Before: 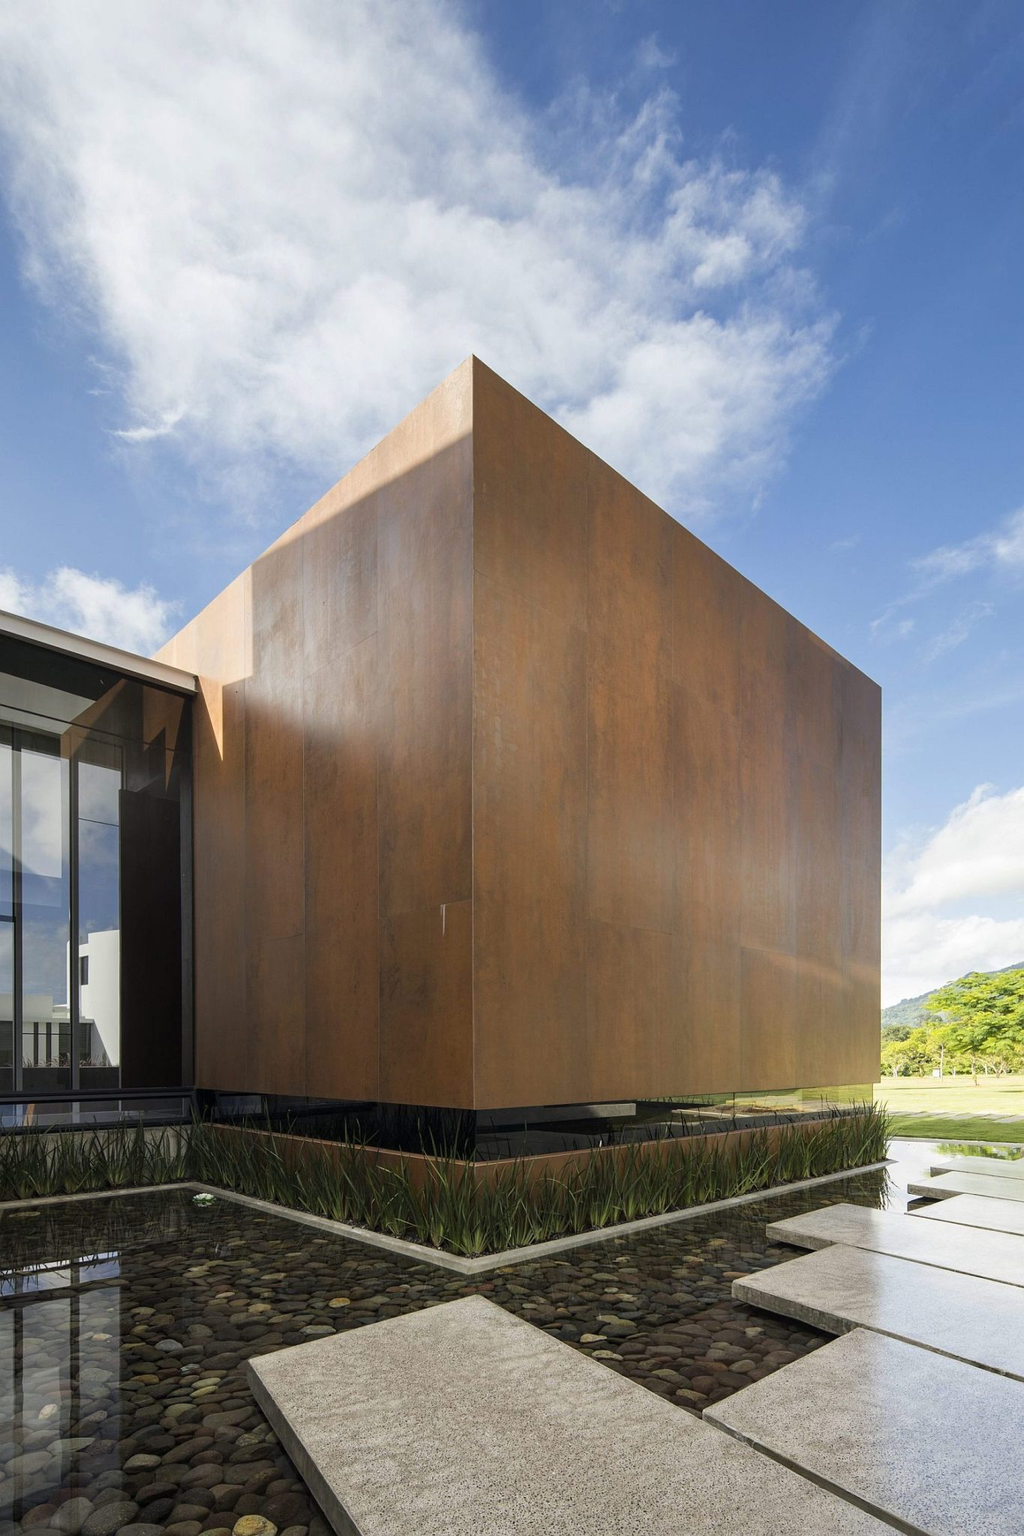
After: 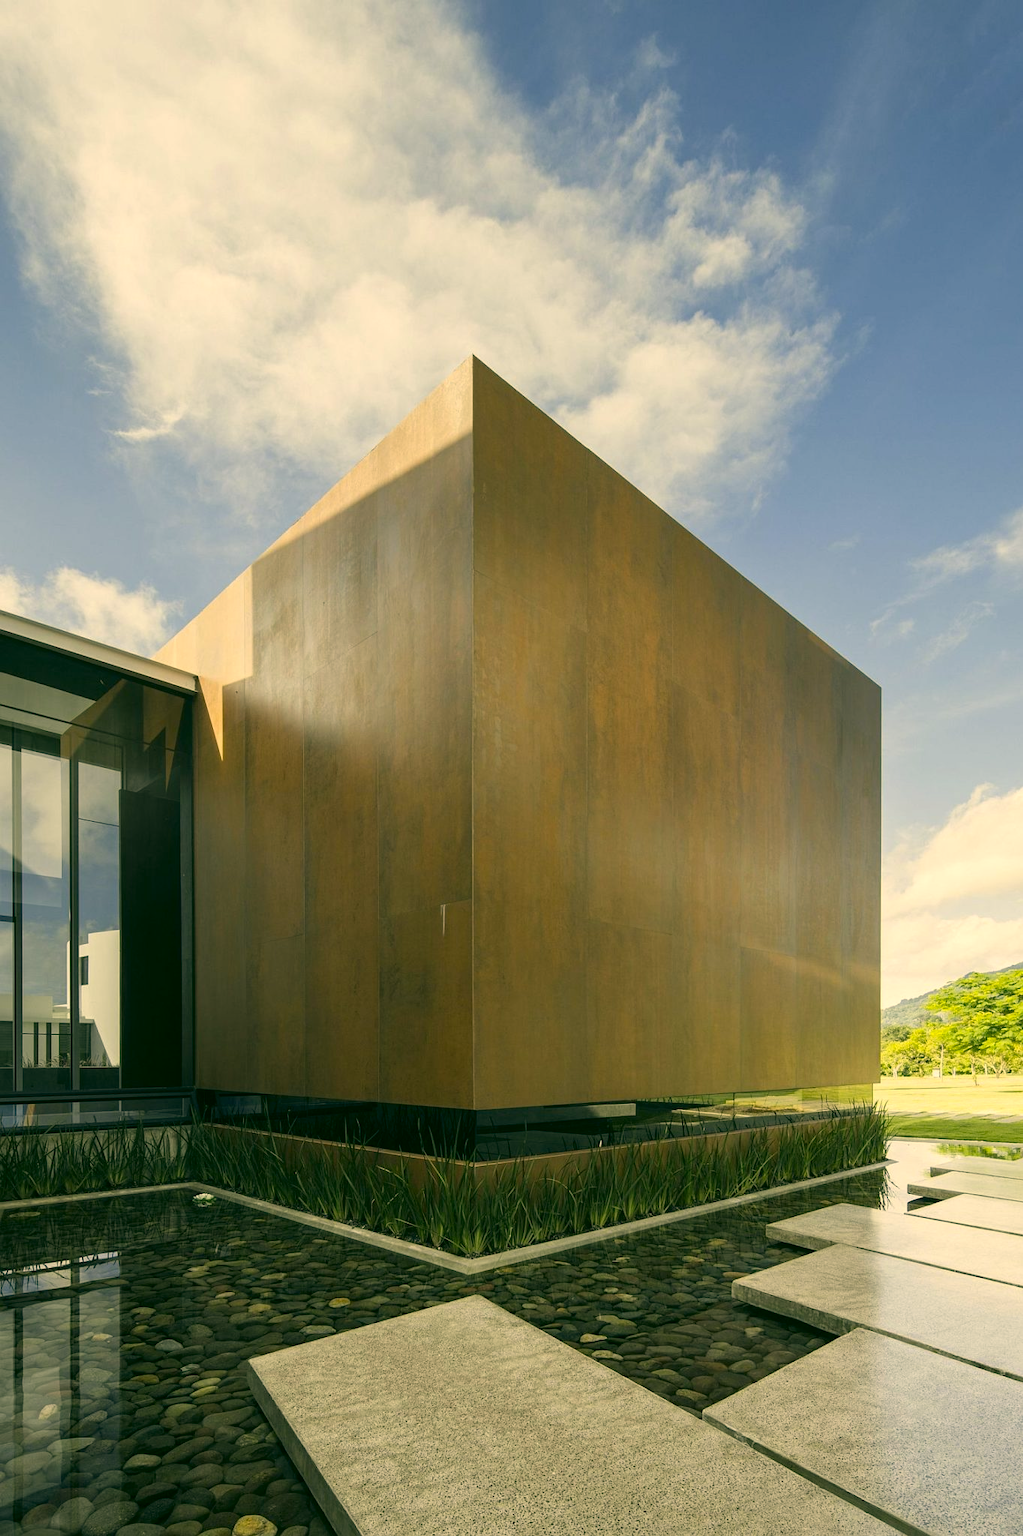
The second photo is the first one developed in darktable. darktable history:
color correction: highlights a* 5.24, highlights b* 25, shadows a* -16.33, shadows b* 3.75
